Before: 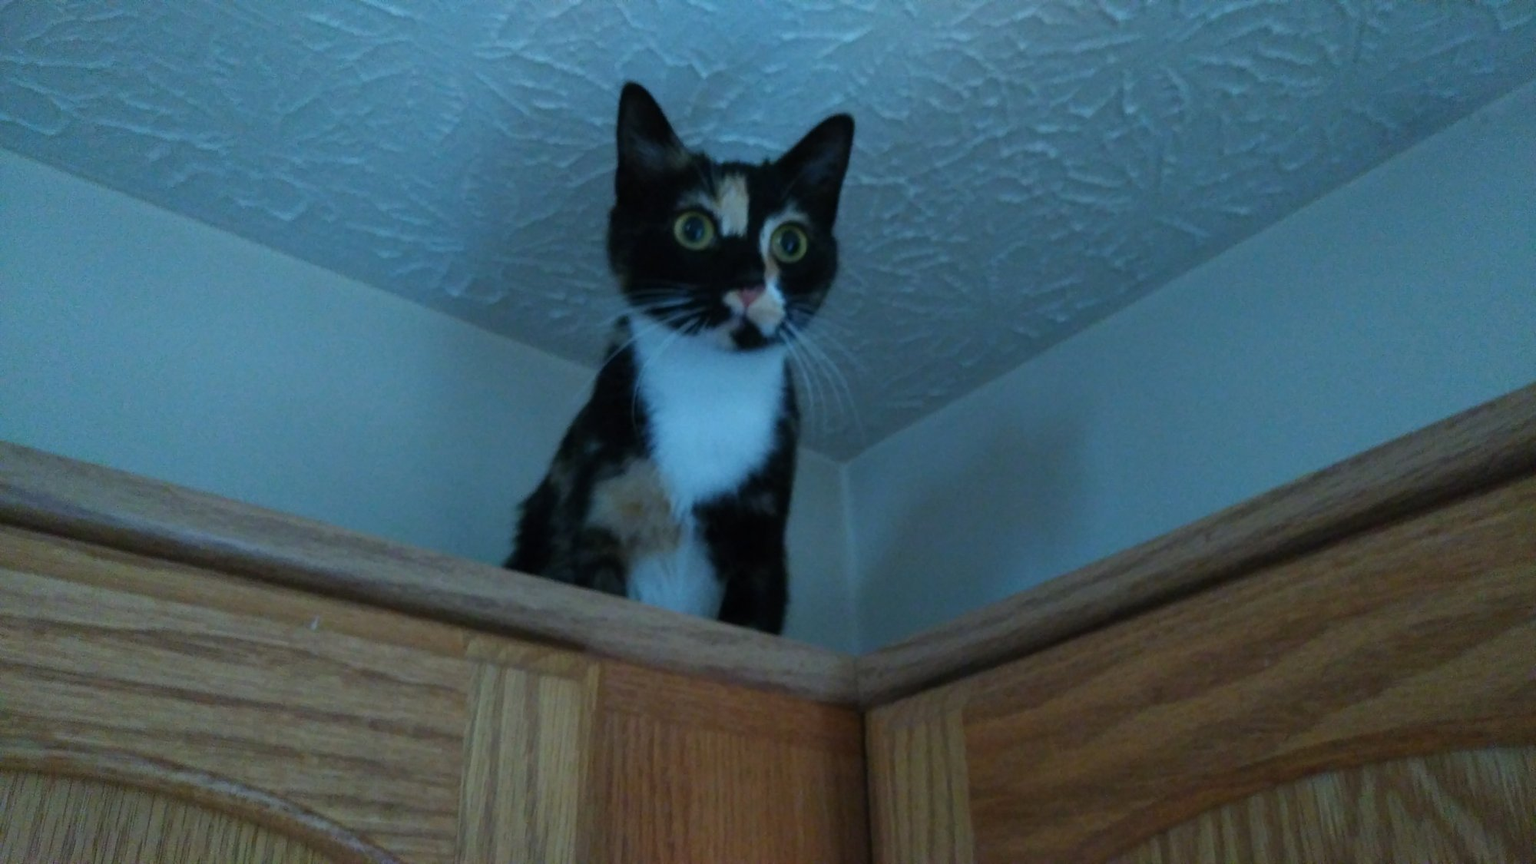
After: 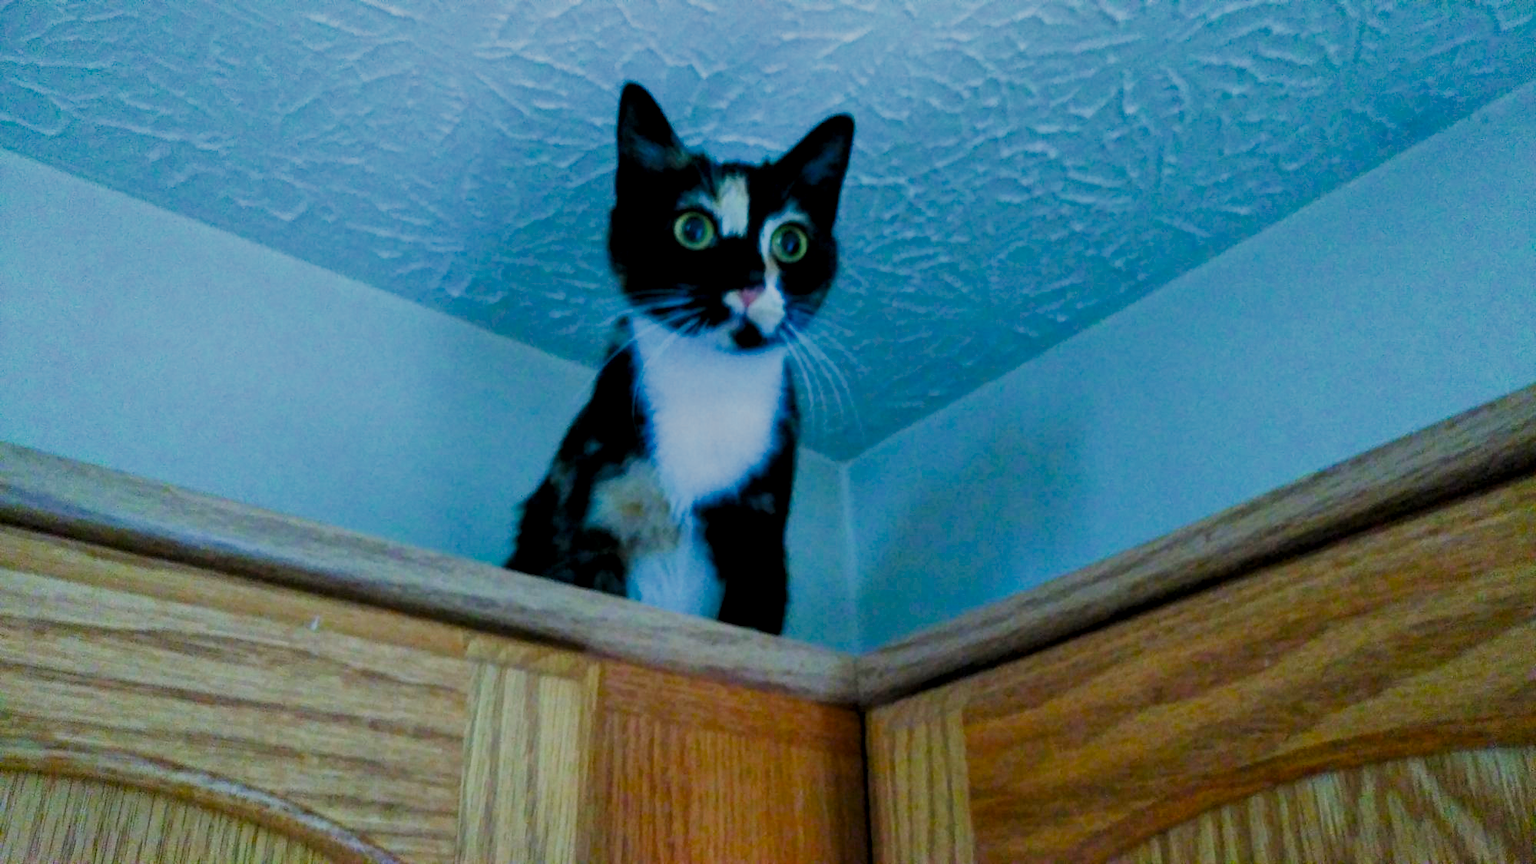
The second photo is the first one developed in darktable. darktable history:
color balance rgb: perceptual saturation grading › global saturation 20%, perceptual saturation grading › highlights -13.984%, perceptual saturation grading › shadows 50.138%, global vibrance 20%
shadows and highlights: shadows 29.2, highlights -28.78, low approximation 0.01, soften with gaussian
contrast brightness saturation: contrast 0.134, brightness -0.058, saturation 0.161
filmic rgb: black relative exposure -4.85 EV, white relative exposure 4.05 EV, threshold 5.94 EV, hardness 2.83, add noise in highlights 0.001, preserve chrominance max RGB, color science v3 (2019), use custom middle-gray values true, contrast in highlights soft, enable highlight reconstruction true
local contrast: highlights 101%, shadows 101%, detail 120%, midtone range 0.2
exposure: black level correction 0, exposure 1.199 EV, compensate highlight preservation false
